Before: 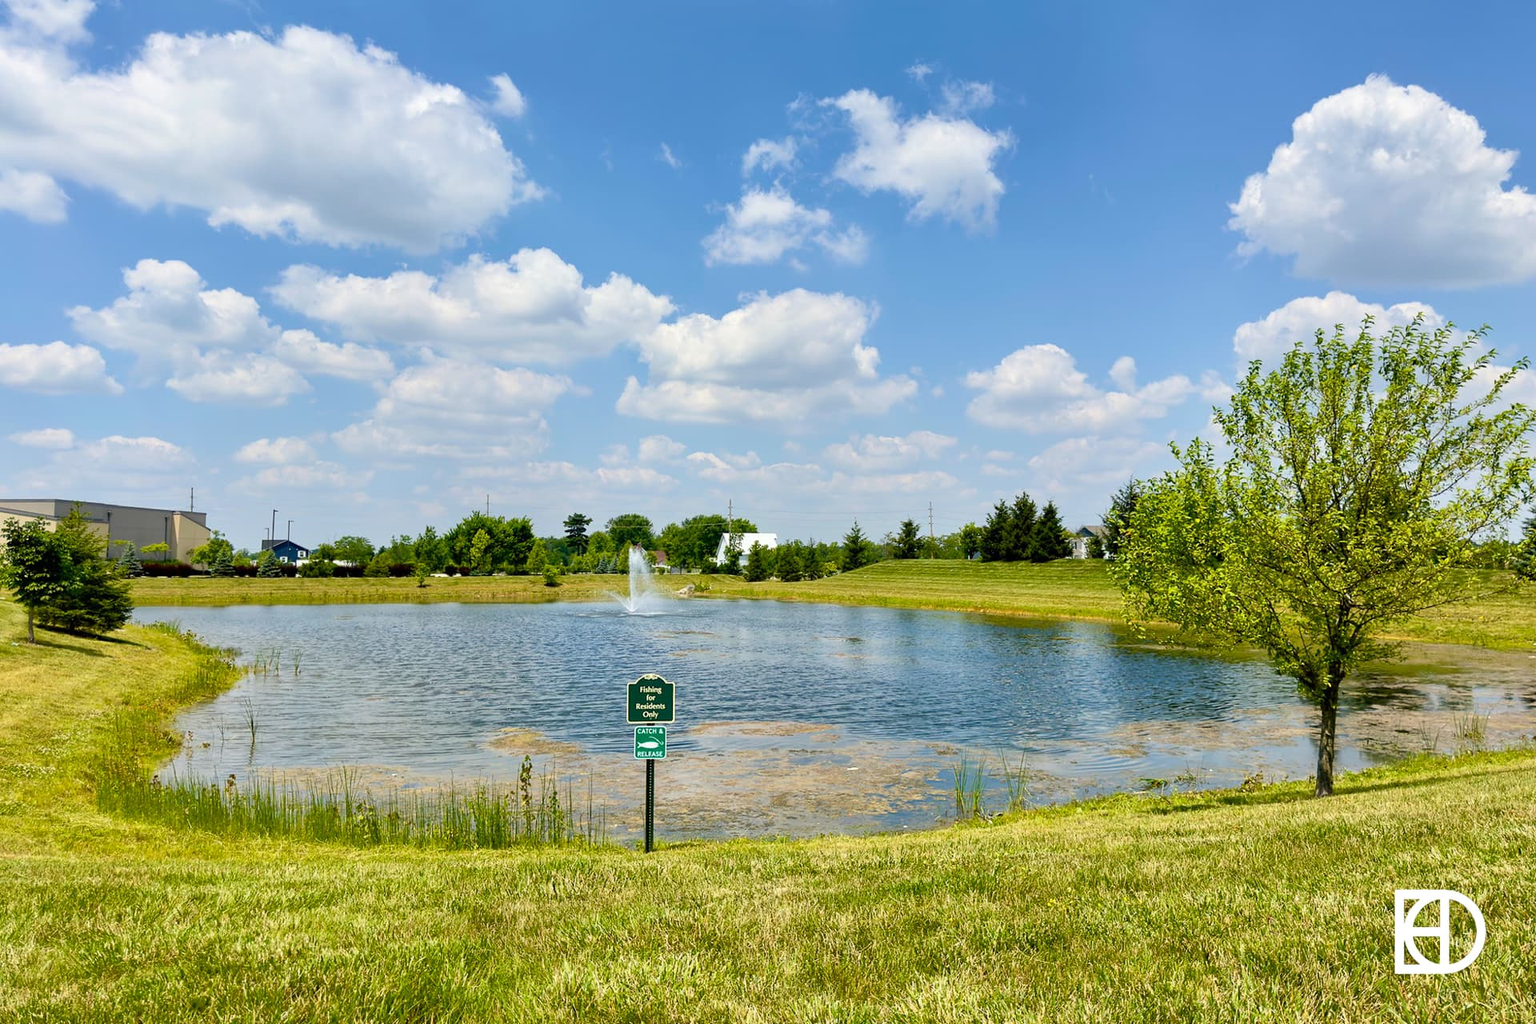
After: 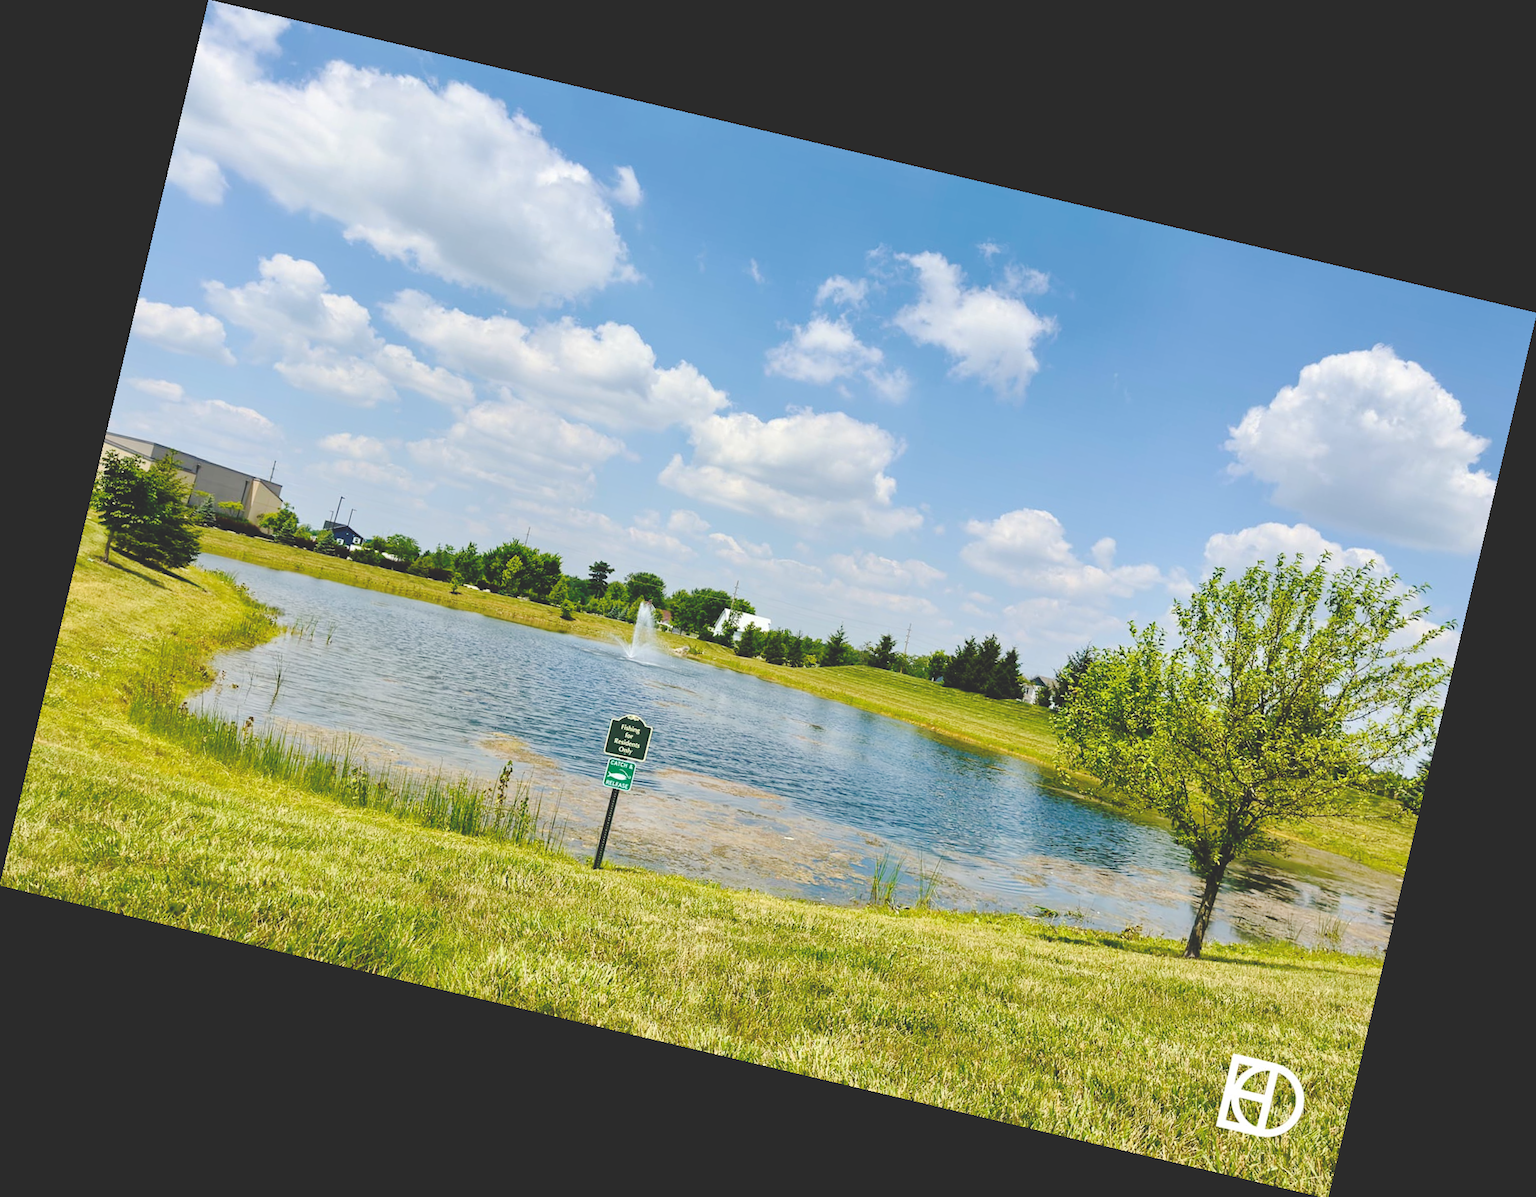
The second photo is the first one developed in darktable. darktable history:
rotate and perspective: rotation 13.27°, automatic cropping off
base curve: curves: ch0 [(0, 0.024) (0.055, 0.065) (0.121, 0.166) (0.236, 0.319) (0.693, 0.726) (1, 1)], preserve colors none
